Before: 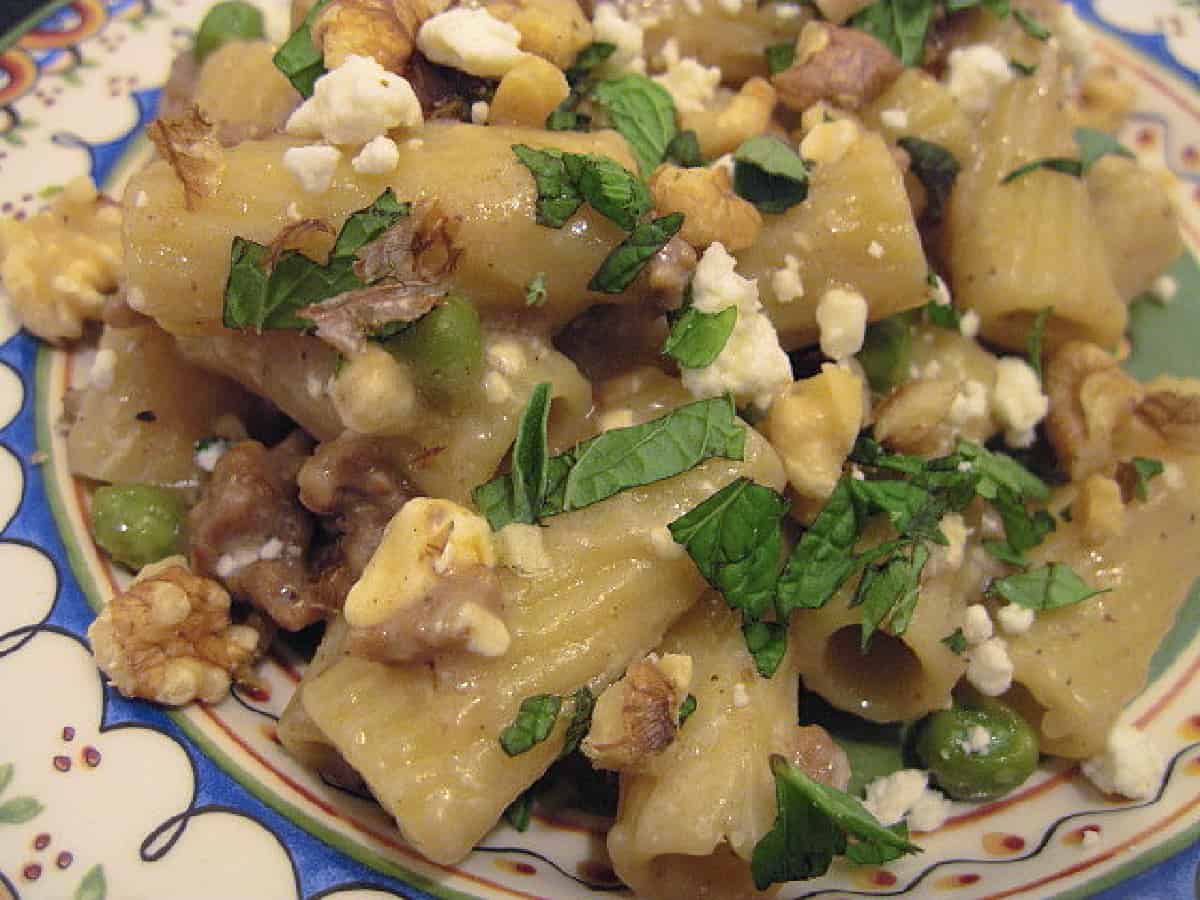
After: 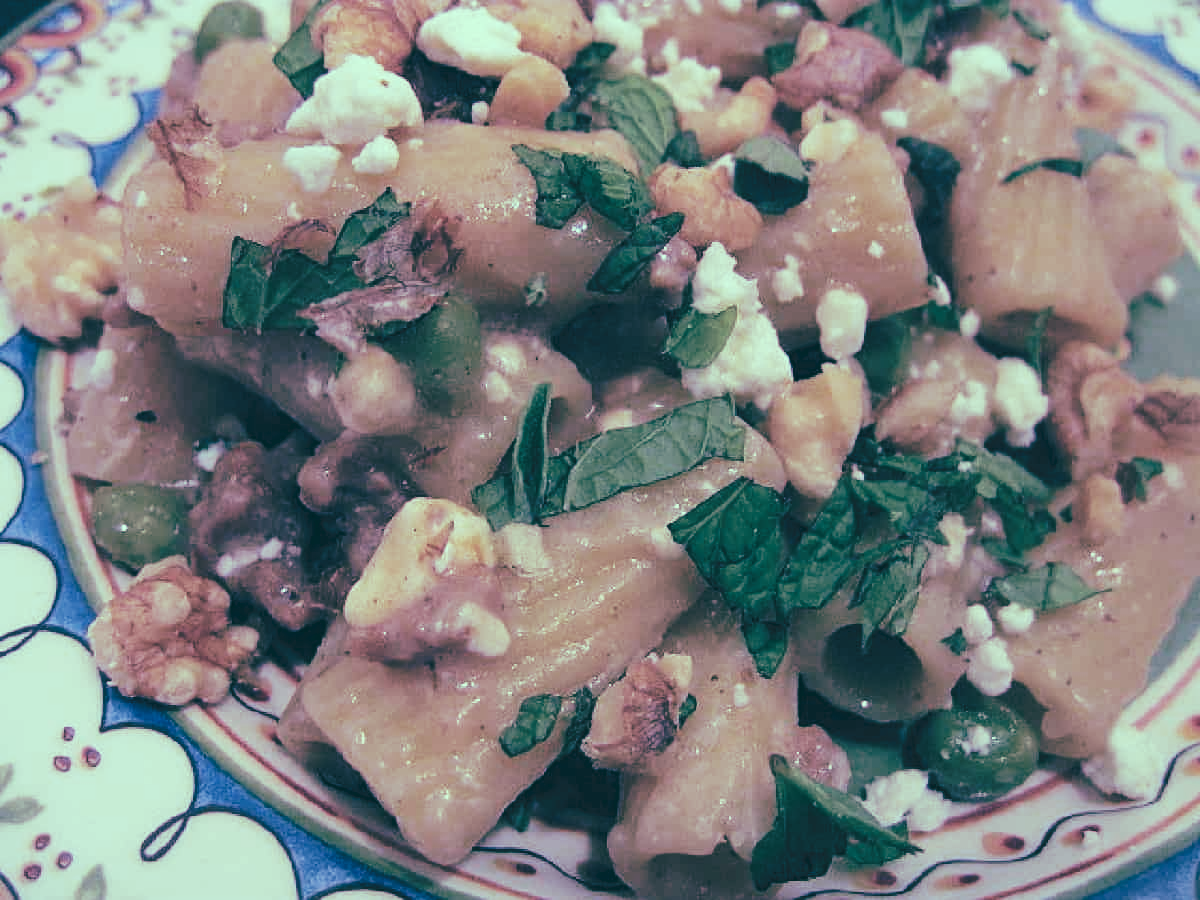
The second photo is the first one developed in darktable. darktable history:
tone curve: curves: ch0 [(0, 0) (0.003, 0.077) (0.011, 0.089) (0.025, 0.105) (0.044, 0.122) (0.069, 0.134) (0.1, 0.151) (0.136, 0.171) (0.177, 0.198) (0.224, 0.23) (0.277, 0.273) (0.335, 0.343) (0.399, 0.422) (0.468, 0.508) (0.543, 0.601) (0.623, 0.695) (0.709, 0.782) (0.801, 0.866) (0.898, 0.934) (1, 1)], preserve colors none
color look up table: target L [95.39, 91.64, 89.14, 49.05, 50.31, 35.2, 36.89, 23.81, 4.222, 200.85, 96.58, 74.08, 65.87, 64.09, 64, 64.95, 56.09, 57.24, 48.36, 45.39, 41.06, 39.29, 37.97, 24.08, 18.42, 12.15, 86.04, 74.27, 76.74, 77.83, 60.04, 61.31, 70, 54.09, 46.48, 47.11, 33.79, 35.89, 36.93, 22.58, 15.88, 20.81, 17.31, 85.04, 79.25, 71.96, 58, 54.22, 36.42], target a [-34.87, -33.42, -42.05, -18.39, -21.25, -24.33, -16.62, -27.72, -11.39, 0, -32.43, 6.08, 0.036, -1.22, 24.29, -0.158, 35.69, 37.14, 53.99, 10.59, 29.56, 15.28, 4.805, 27.24, -25, -10.06, -10.07, 11.09, -3.534, 6.725, 14.45, -4.087, 11.8, 35.11, 24.64, -4.501, 30.71, 12.55, 16.82, -18.68, -3.923, -8.269, 4.674, -39.78, -28.67, -28.44, -16.26, -19.24, -9.373], target b [30.95, 36.21, 11.11, 13.73, 0.396, 3.231, -13.09, -4.868, -10.55, -0.001, 12.31, 6.077, 28.05, 5.885, 19.98, -7.733, 8.791, -8.259, 16.61, 10.76, -2.018, -0.048, -13.26, -0.791, -3.728, -12.89, -1.024, -11.16, -16.73, -15.85, -13.99, -25.88, -26.97, -26.81, -22.91, -45.24, -14, -34.76, -55.48, -16.45, -28.35, -26.21, -37.09, -3.956, -11.29, -21.29, -14.61, -27.73, -25.23], num patches 49
